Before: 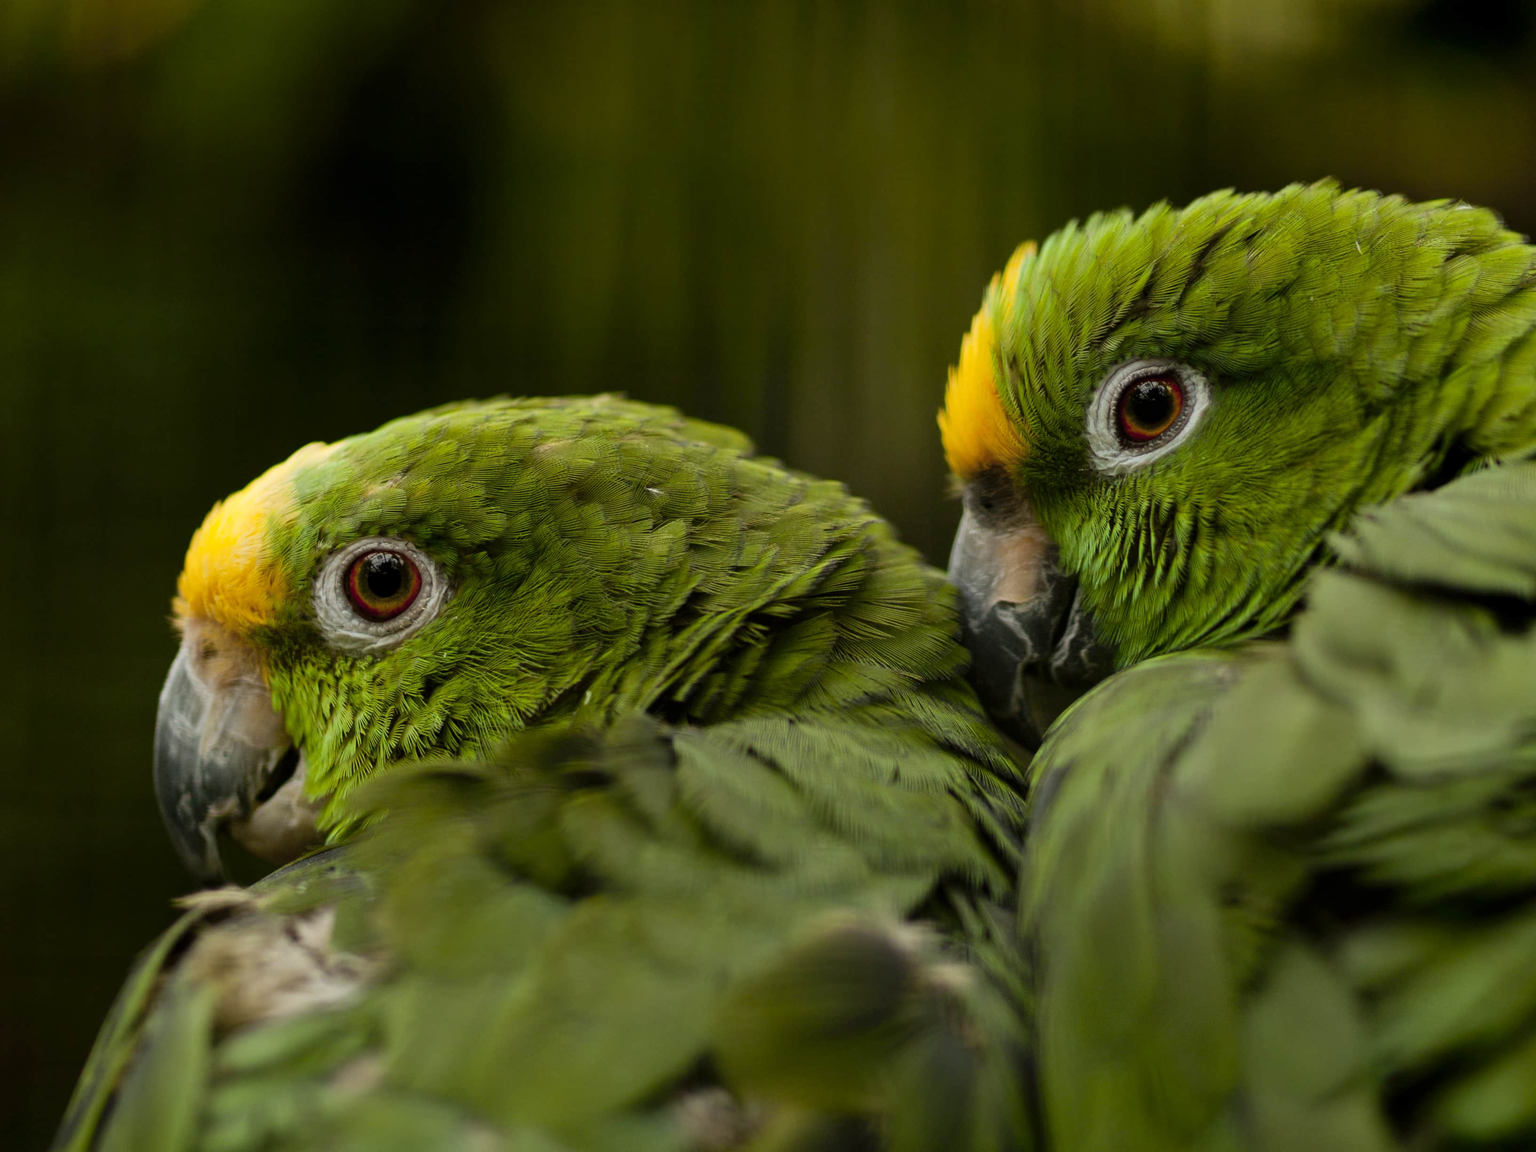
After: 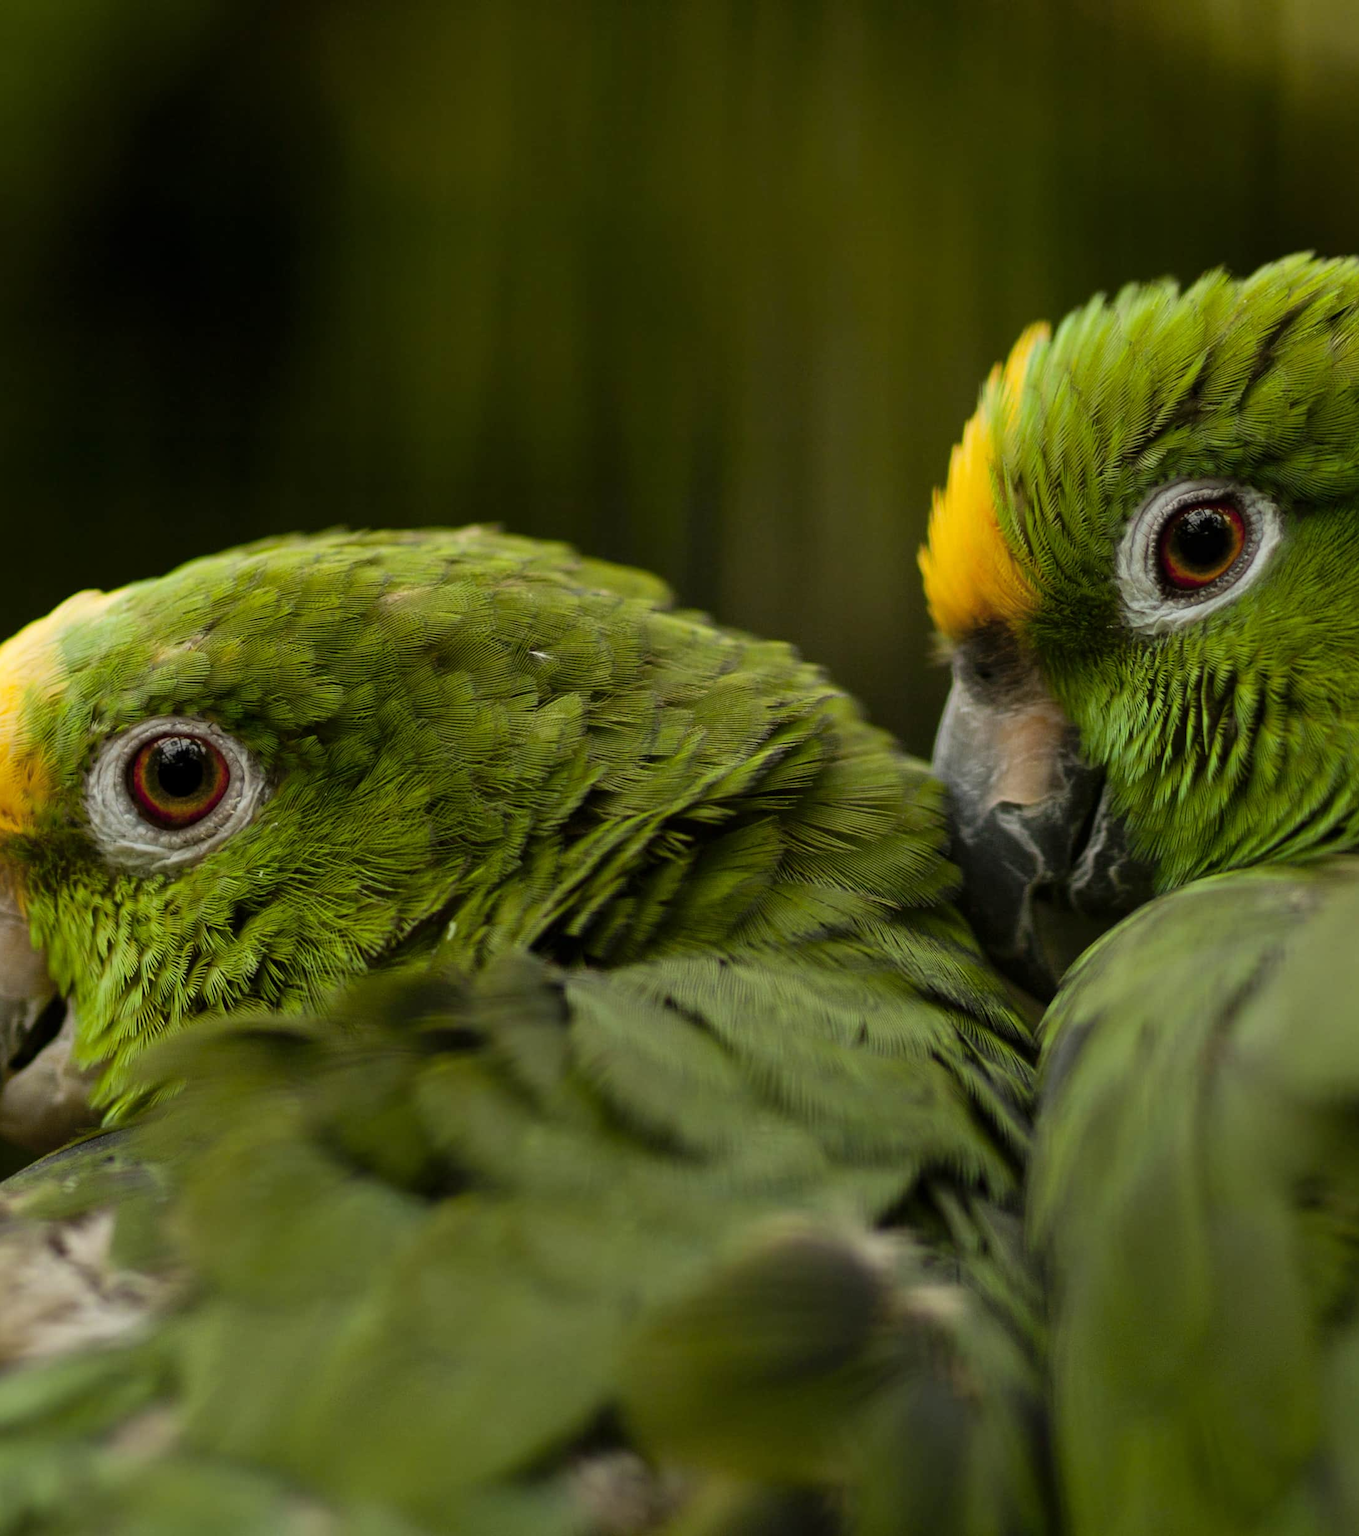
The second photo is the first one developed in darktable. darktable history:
crop and rotate: left 16.244%, right 17.393%
